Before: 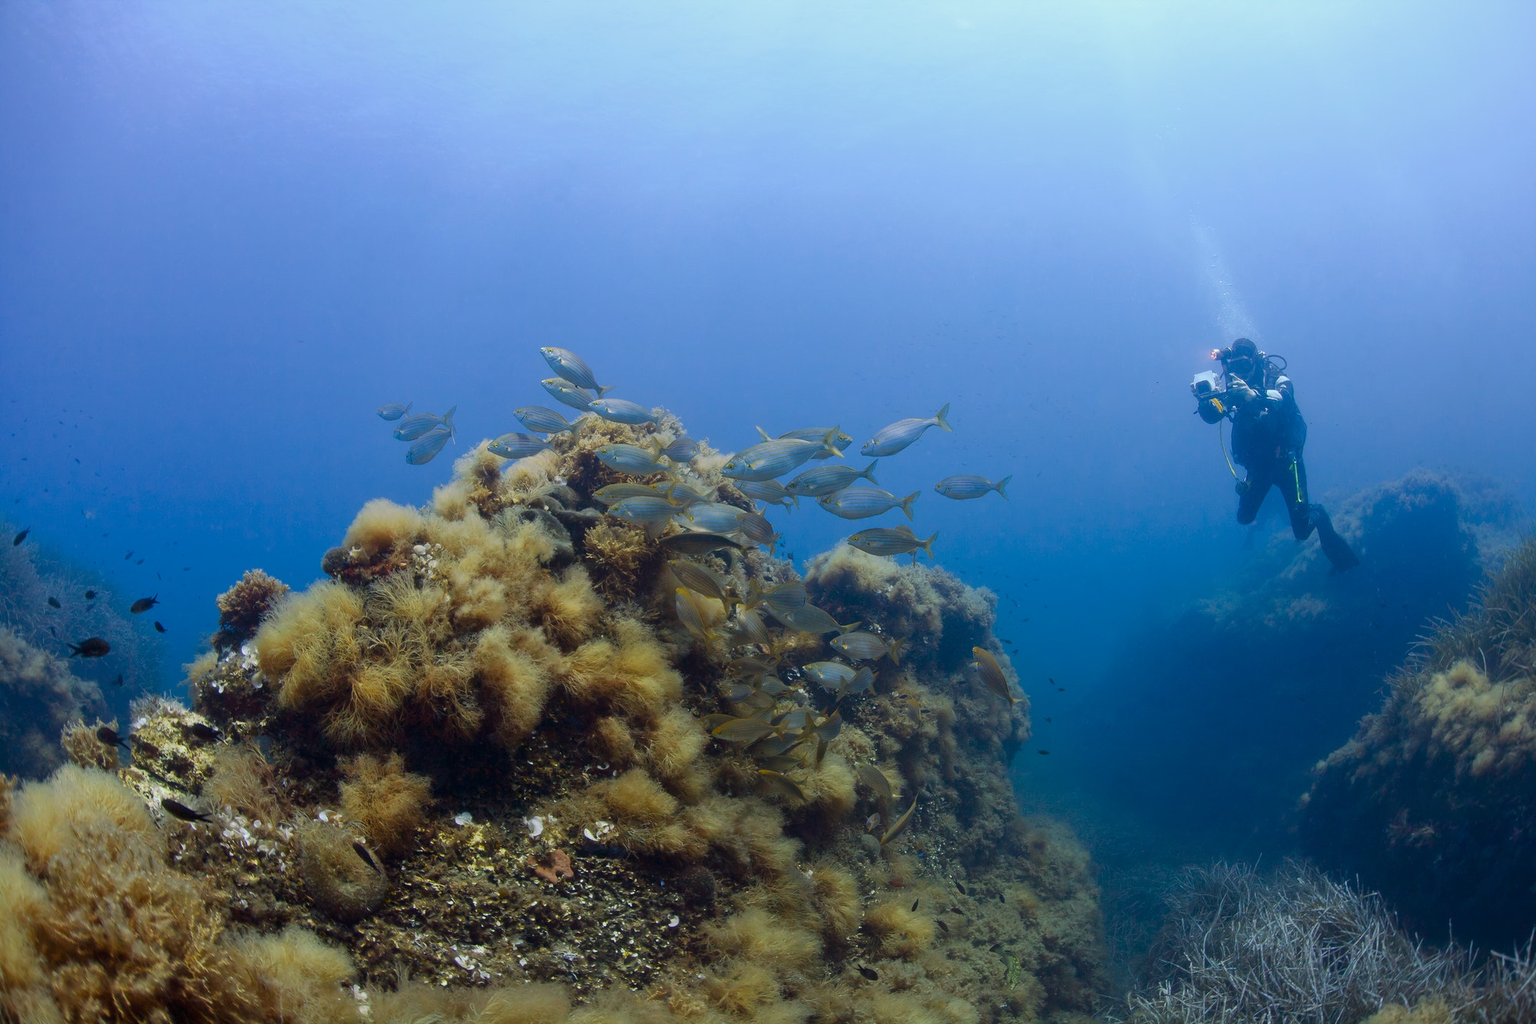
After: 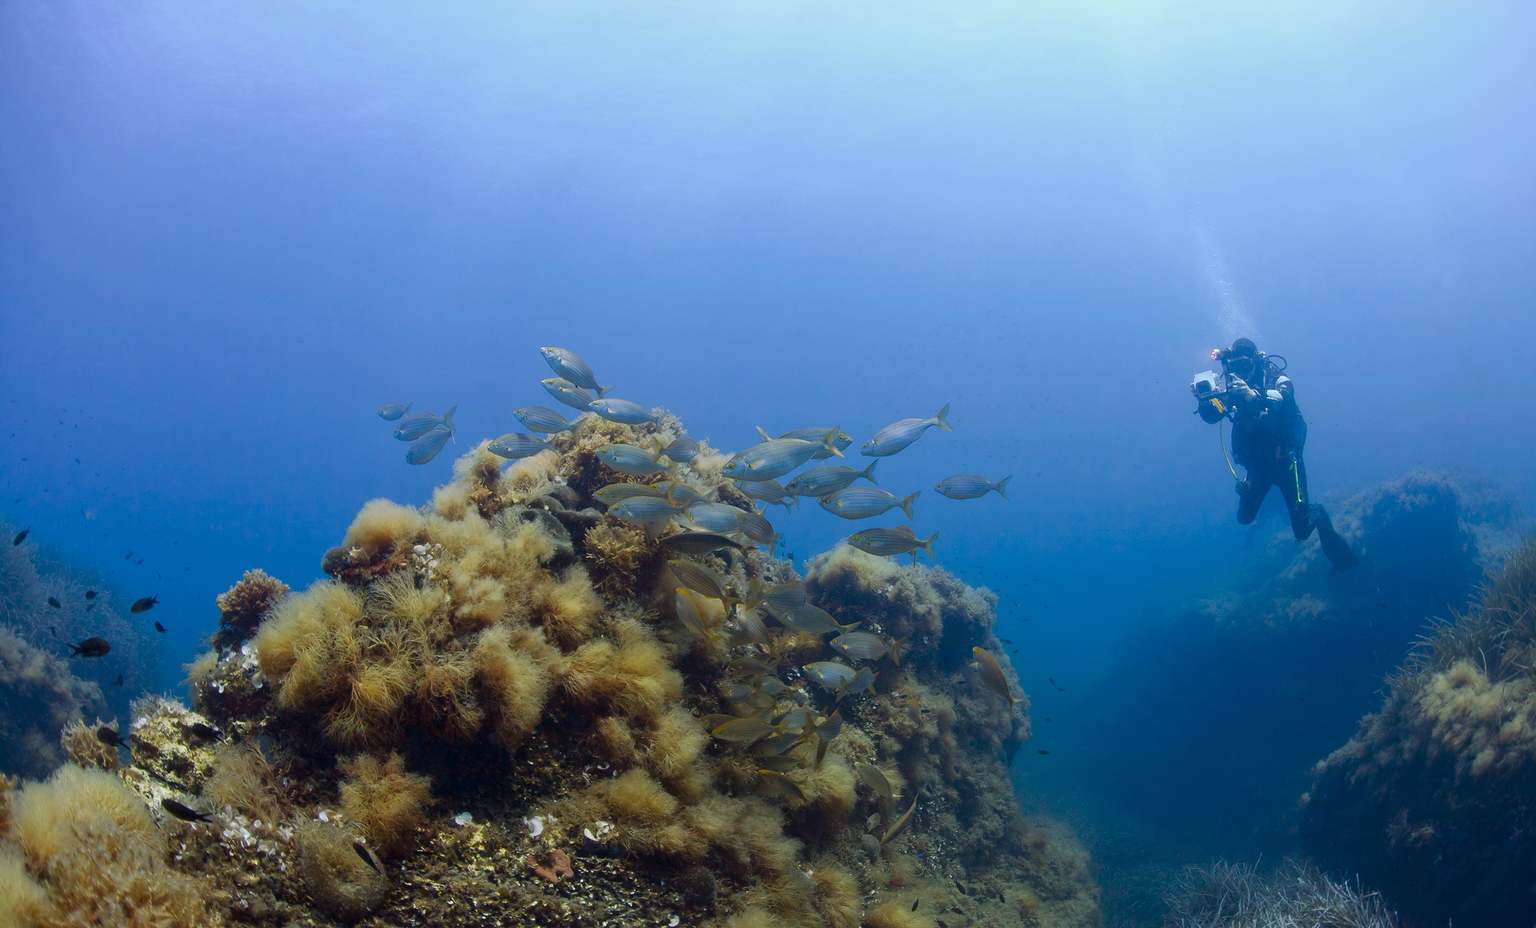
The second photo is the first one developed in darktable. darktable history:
crop and rotate "nj": bottom 9.27%
